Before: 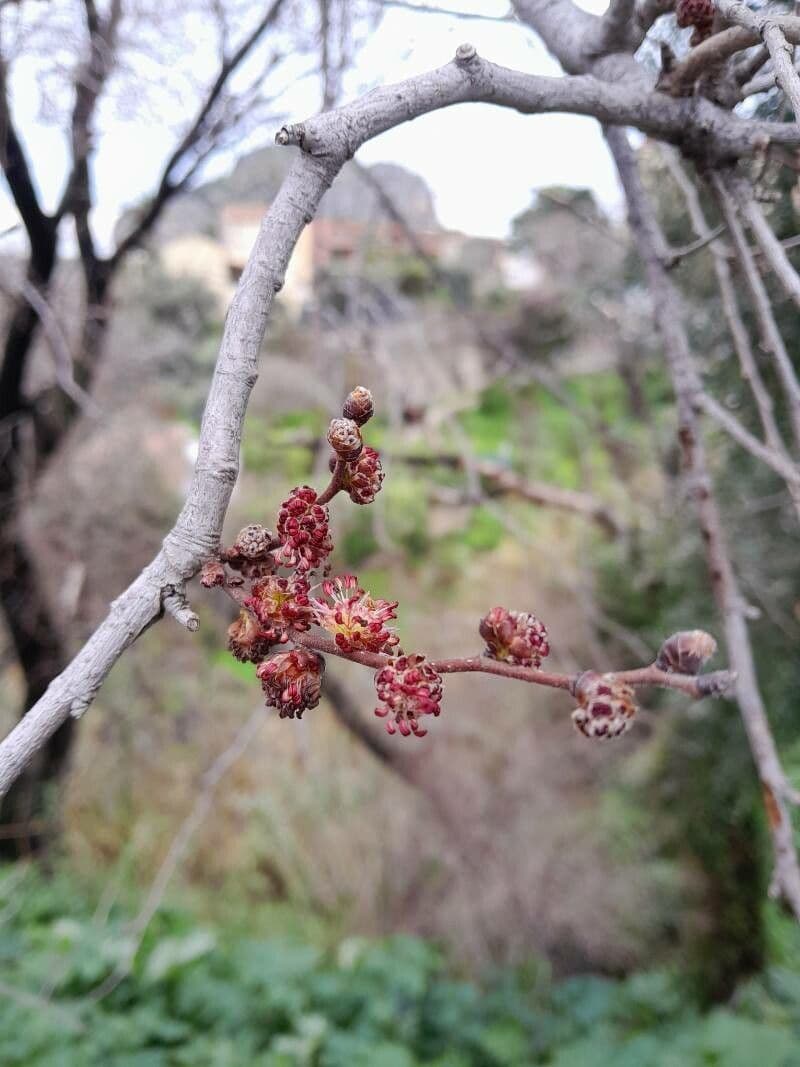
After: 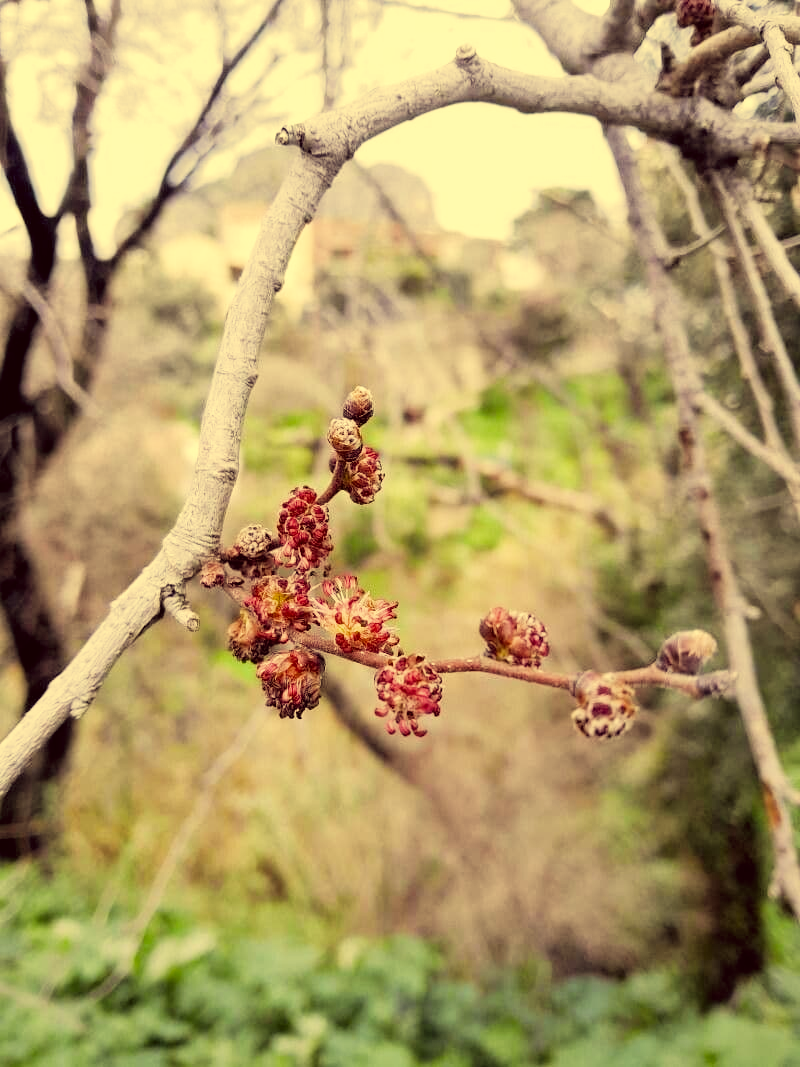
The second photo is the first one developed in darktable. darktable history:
color correction: highlights a* -0.454, highlights b* 39.87, shadows a* 9.54, shadows b* -0.553
filmic rgb: middle gray luminance 12.61%, black relative exposure -10.15 EV, white relative exposure 3.46 EV, threshold 2.99 EV, target black luminance 0%, hardness 5.74, latitude 44.95%, contrast 1.218, highlights saturation mix 4.87%, shadows ↔ highlights balance 26.88%, add noise in highlights 0.002, preserve chrominance max RGB, color science v3 (2019), use custom middle-gray values true, contrast in highlights soft, enable highlight reconstruction true
